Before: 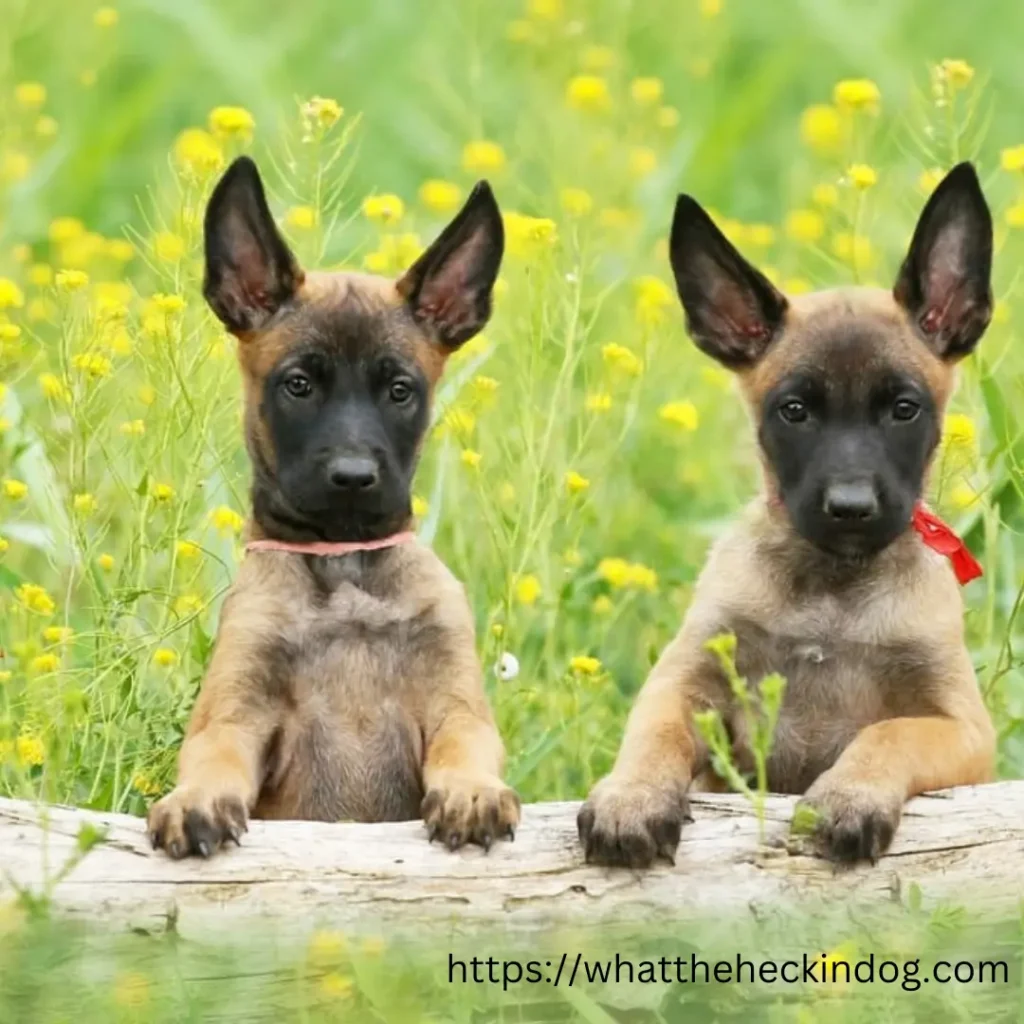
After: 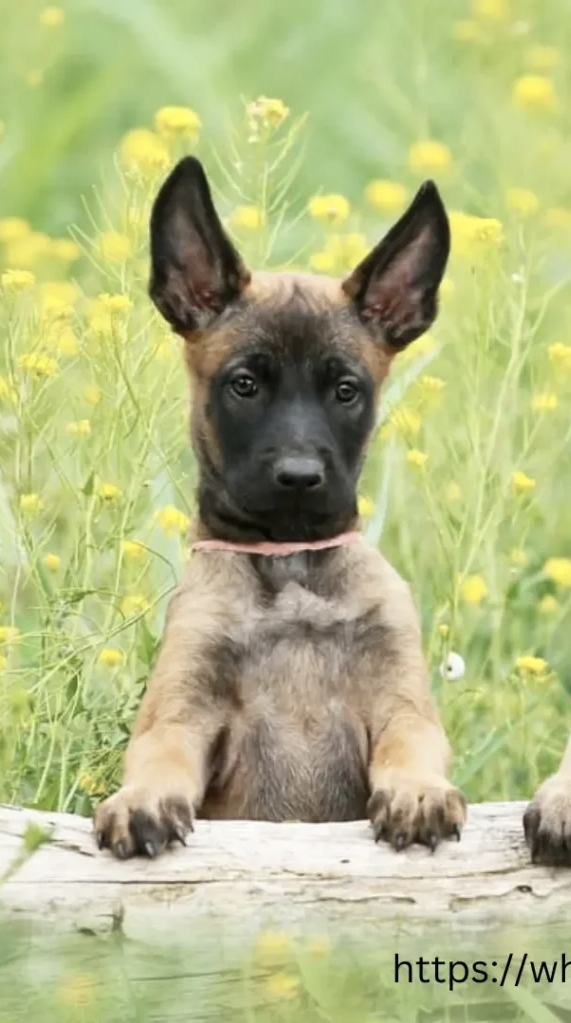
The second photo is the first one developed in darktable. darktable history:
tone equalizer: on, module defaults
crop: left 5.34%, right 38.845%
contrast brightness saturation: contrast 0.095, saturation -0.298
